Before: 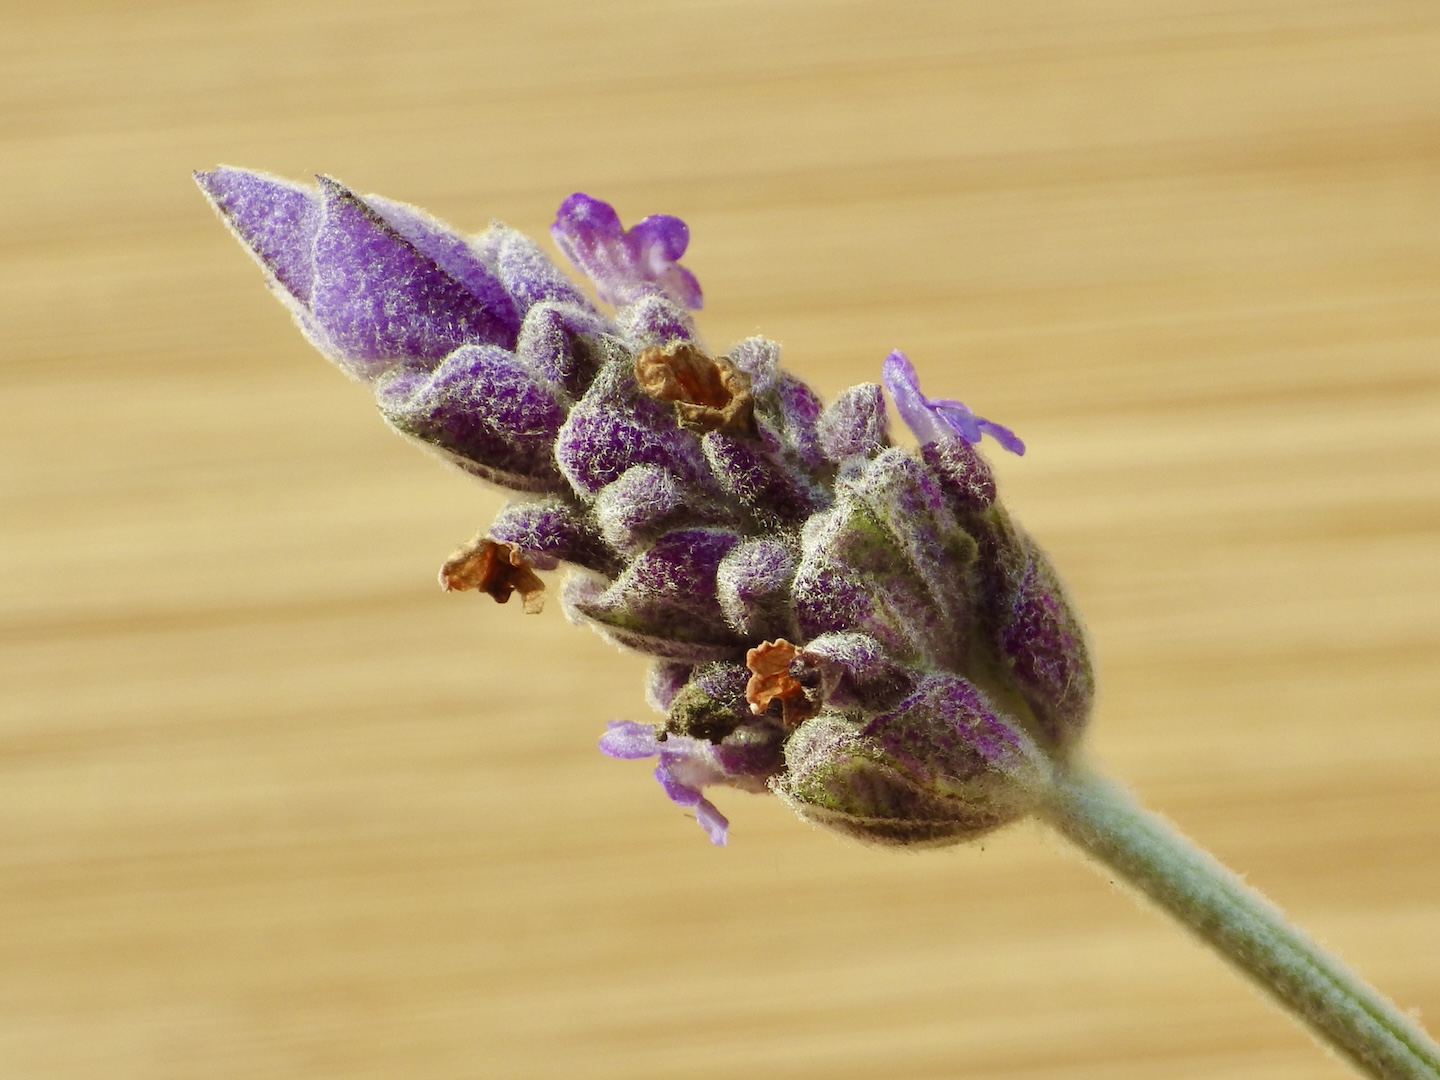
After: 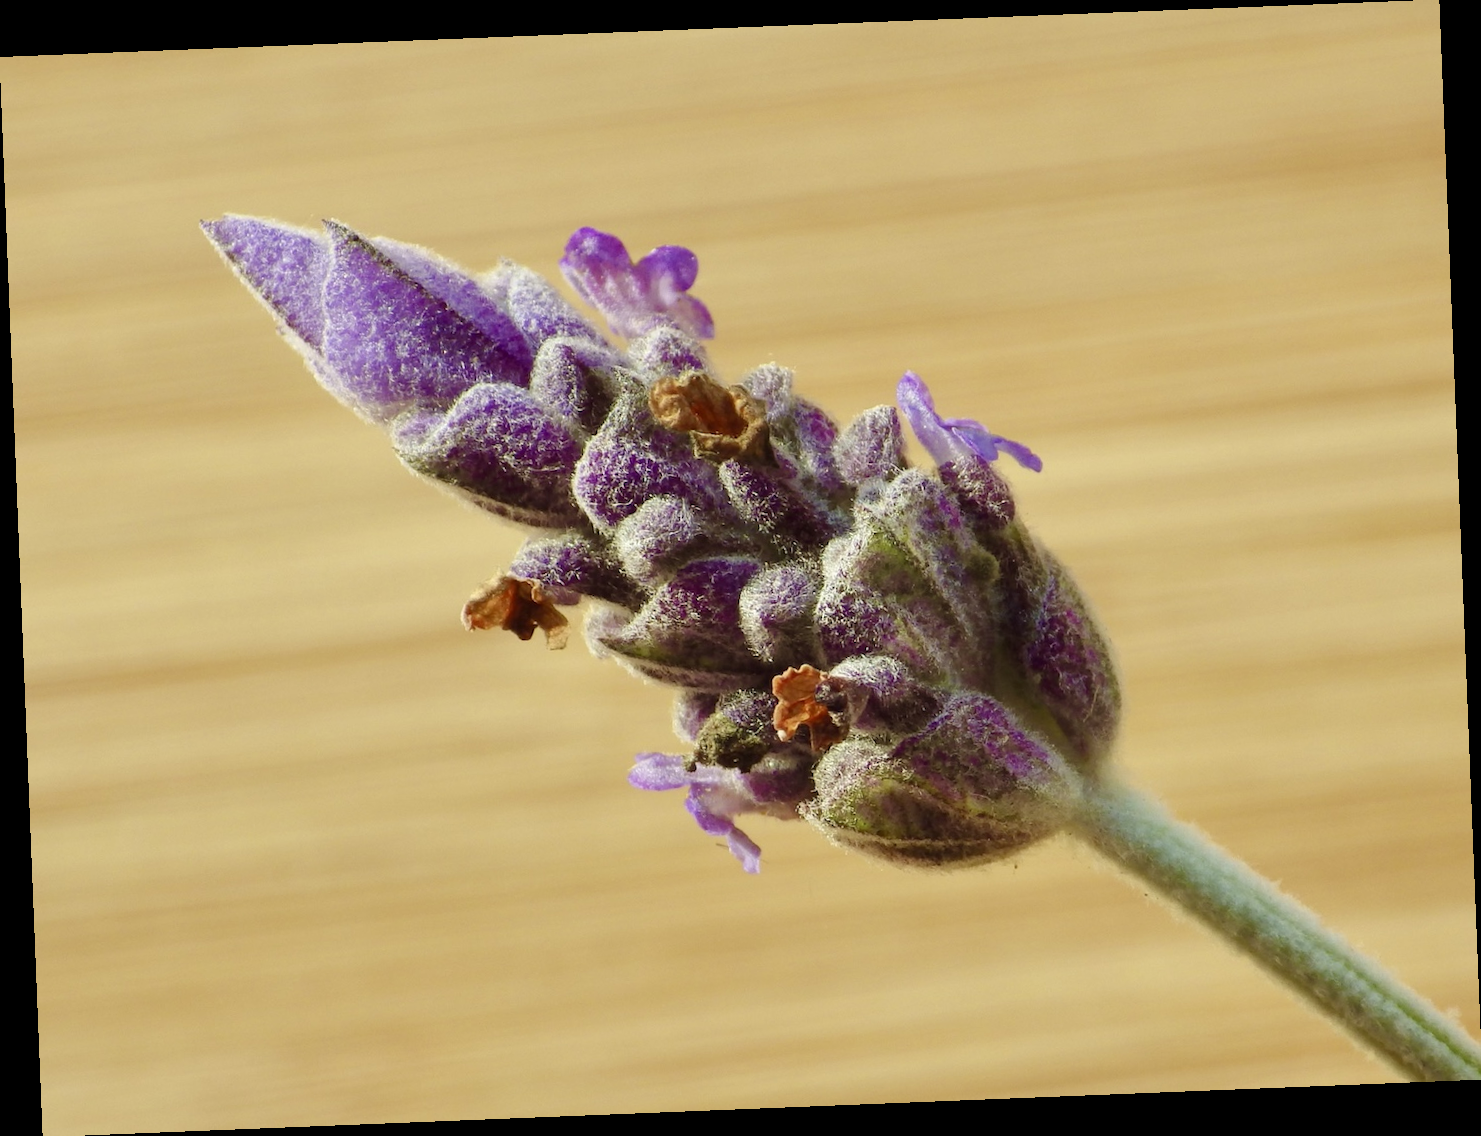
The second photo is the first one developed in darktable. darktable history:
exposure: compensate exposure bias true, compensate highlight preservation false
rotate and perspective: rotation -2.29°, automatic cropping off
